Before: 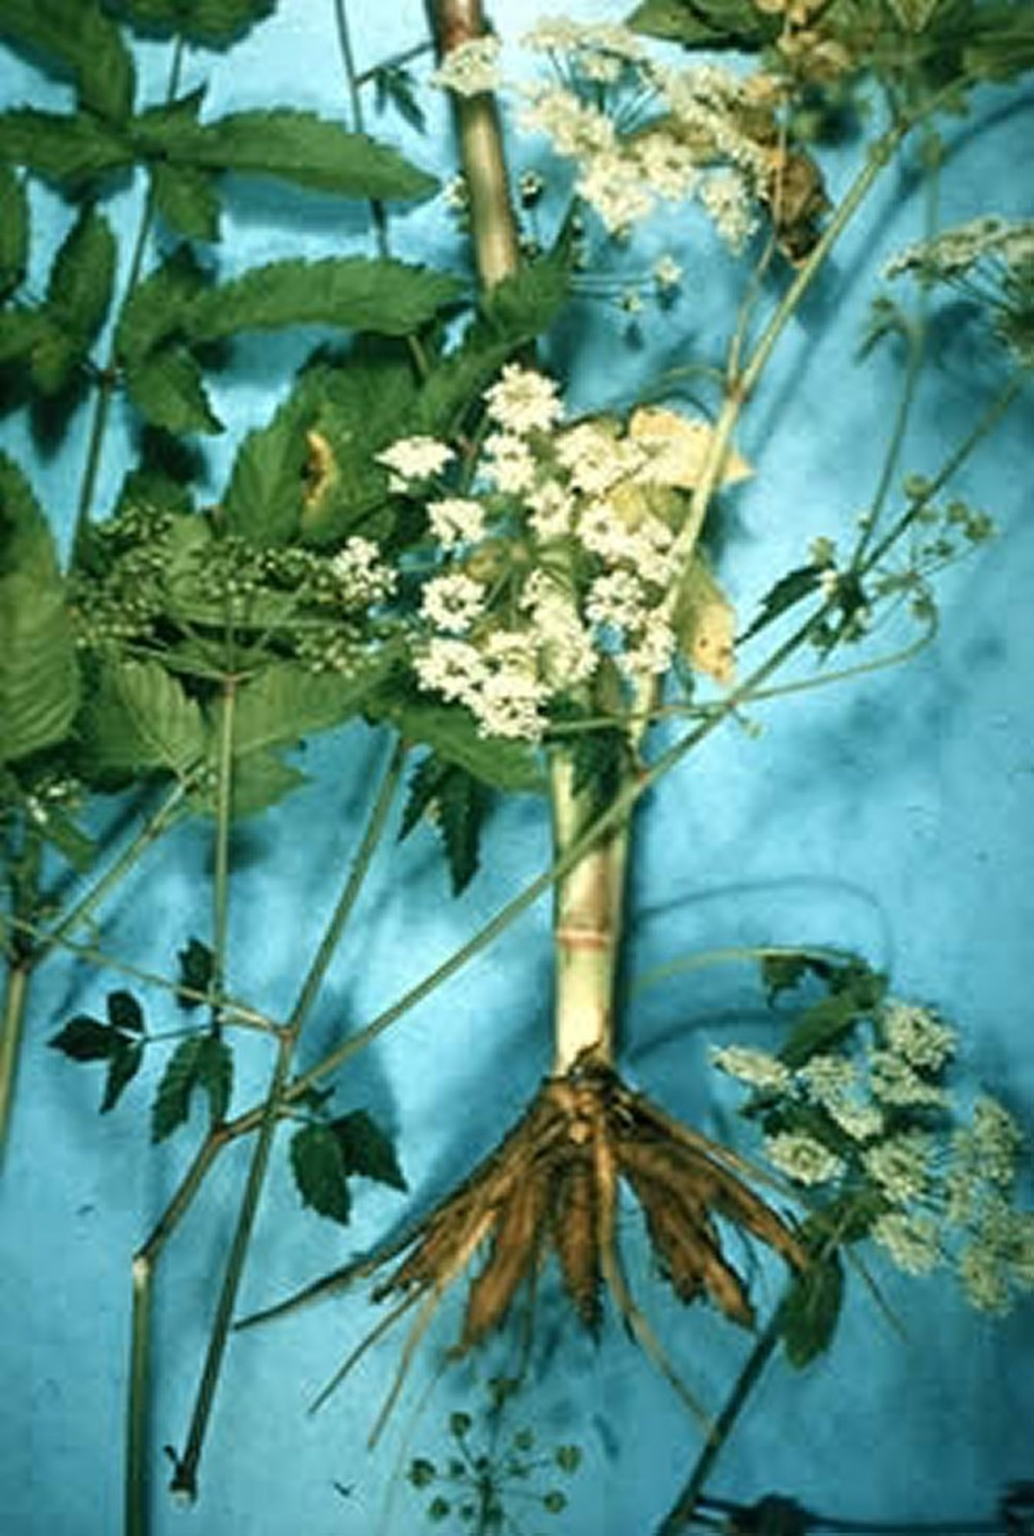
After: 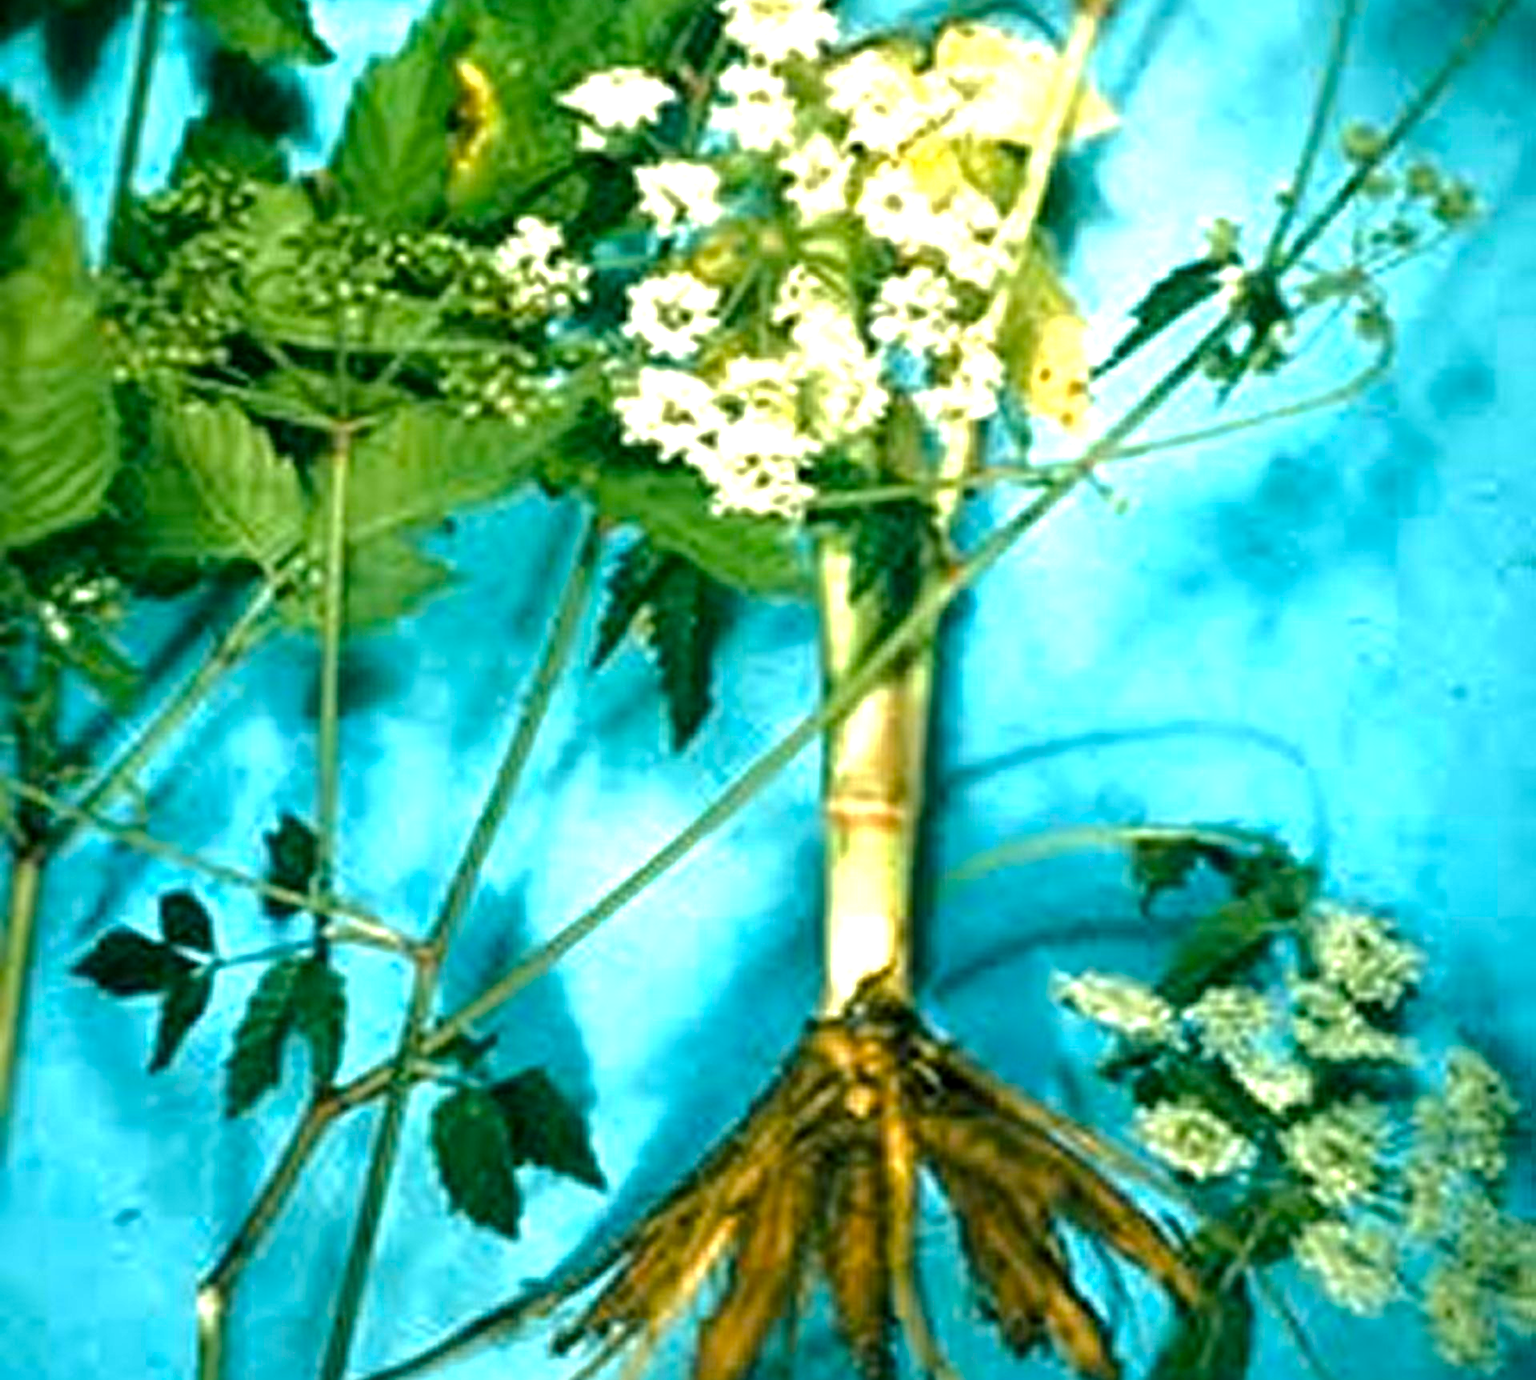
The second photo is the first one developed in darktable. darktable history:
crop and rotate: top 25.469%, bottom 13.982%
color balance rgb: shadows lift › chroma 2.001%, shadows lift › hue 215.9°, perceptual saturation grading › global saturation 30.857%, perceptual brilliance grading › highlights 6.396%, perceptual brilliance grading › mid-tones 16.226%, perceptual brilliance grading › shadows -5.125%, global vibrance 14.324%
exposure: black level correction 0.001, exposure 0.675 EV, compensate highlight preservation false
base curve: curves: ch0 [(0, 0) (0.74, 0.67) (1, 1)]
